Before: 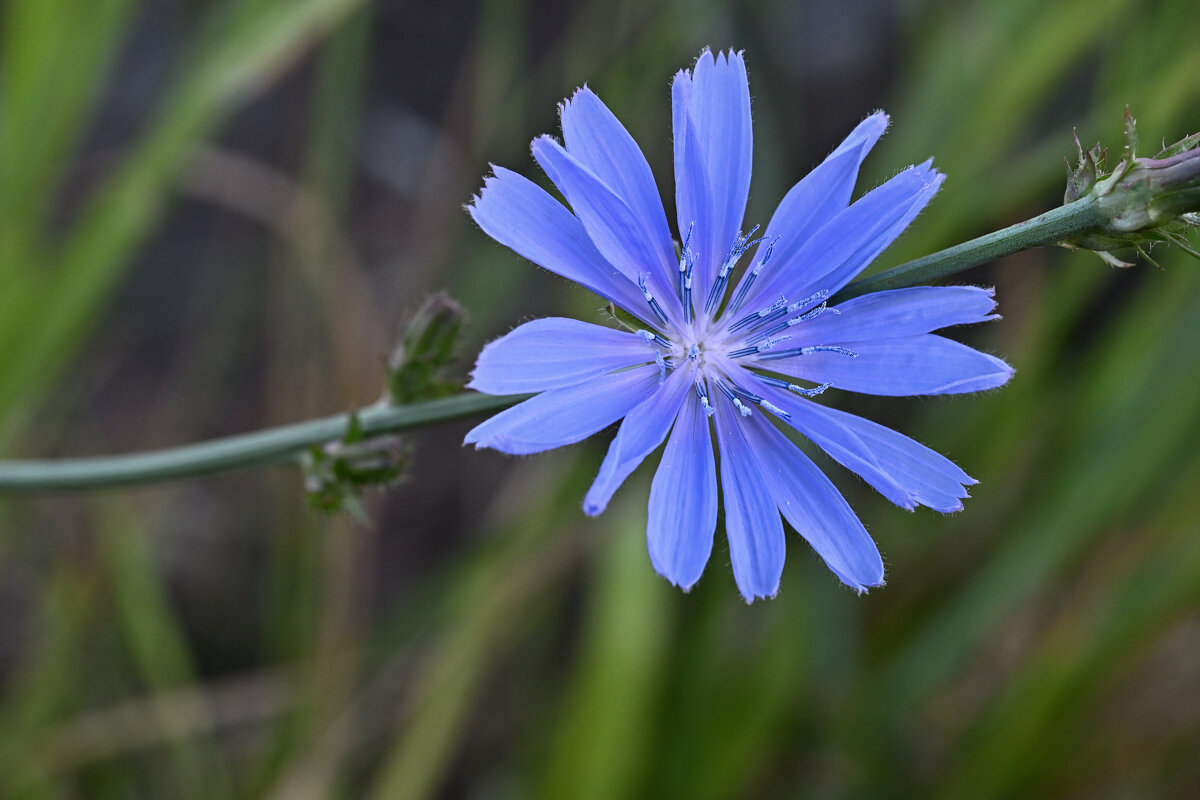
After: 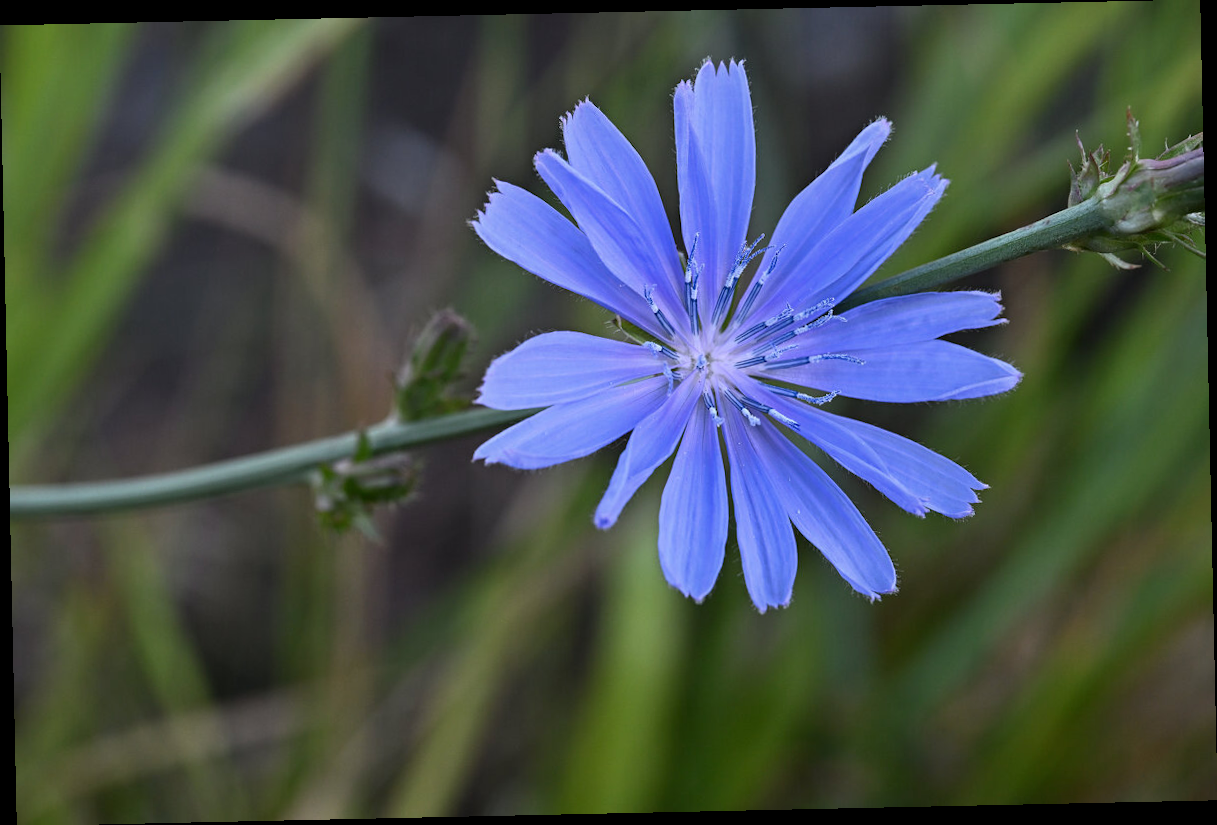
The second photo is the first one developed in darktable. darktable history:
rotate and perspective: rotation -1.24°, automatic cropping off
